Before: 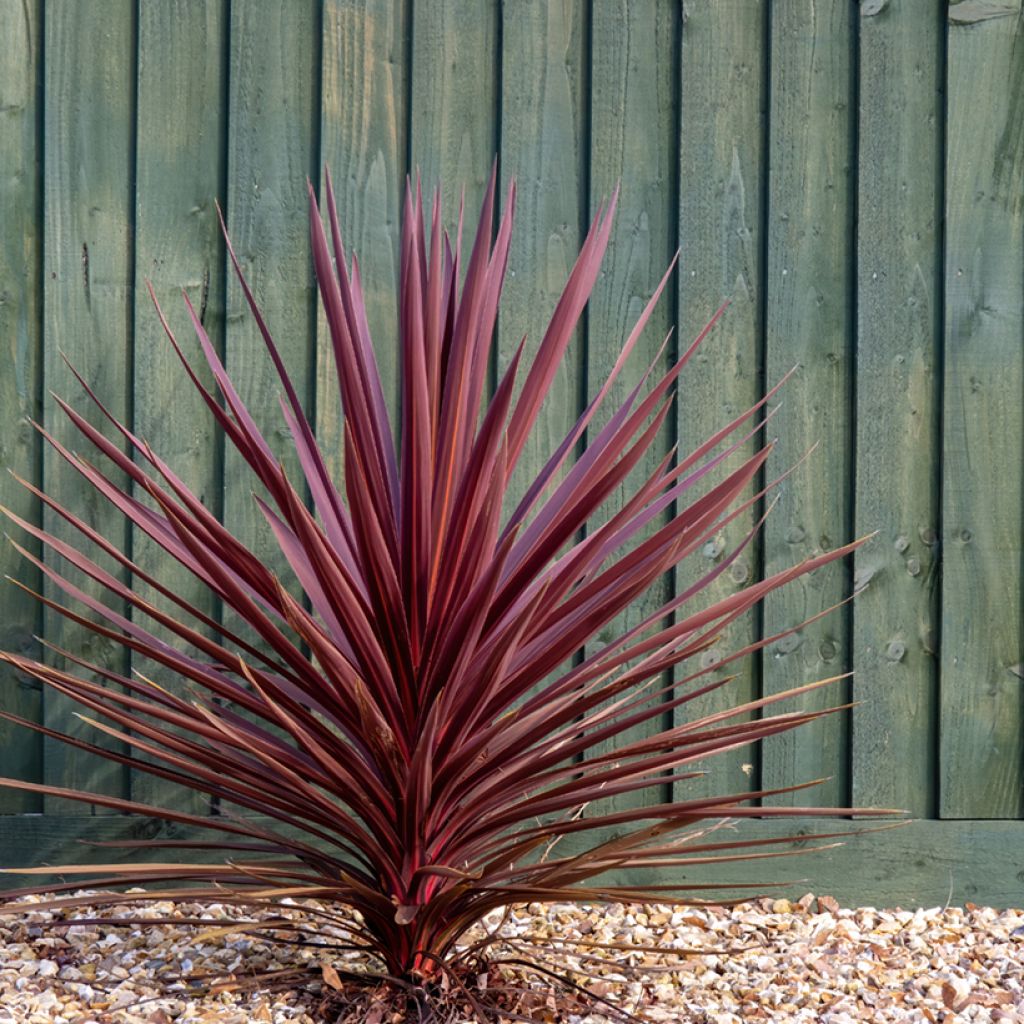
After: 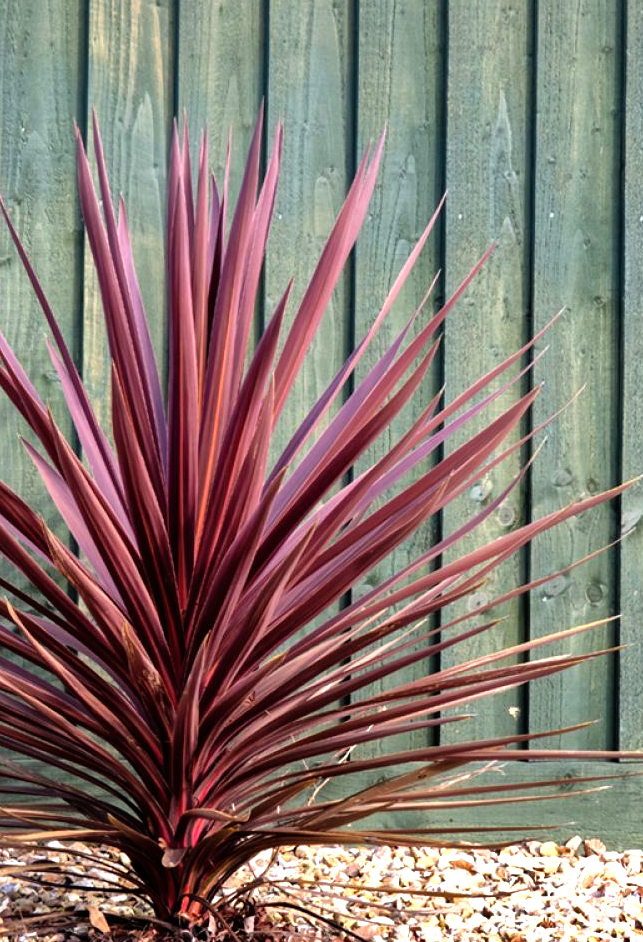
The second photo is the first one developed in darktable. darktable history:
tone equalizer: -8 EV -1.11 EV, -7 EV -1.05 EV, -6 EV -0.851 EV, -5 EV -0.57 EV, -3 EV 0.576 EV, -2 EV 0.875 EV, -1 EV 0.989 EV, +0 EV 1.06 EV
crop and rotate: left 22.773%, top 5.631%, right 14.338%, bottom 2.281%
exposure: exposure -0.05 EV, compensate highlight preservation false
shadows and highlights: low approximation 0.01, soften with gaussian
